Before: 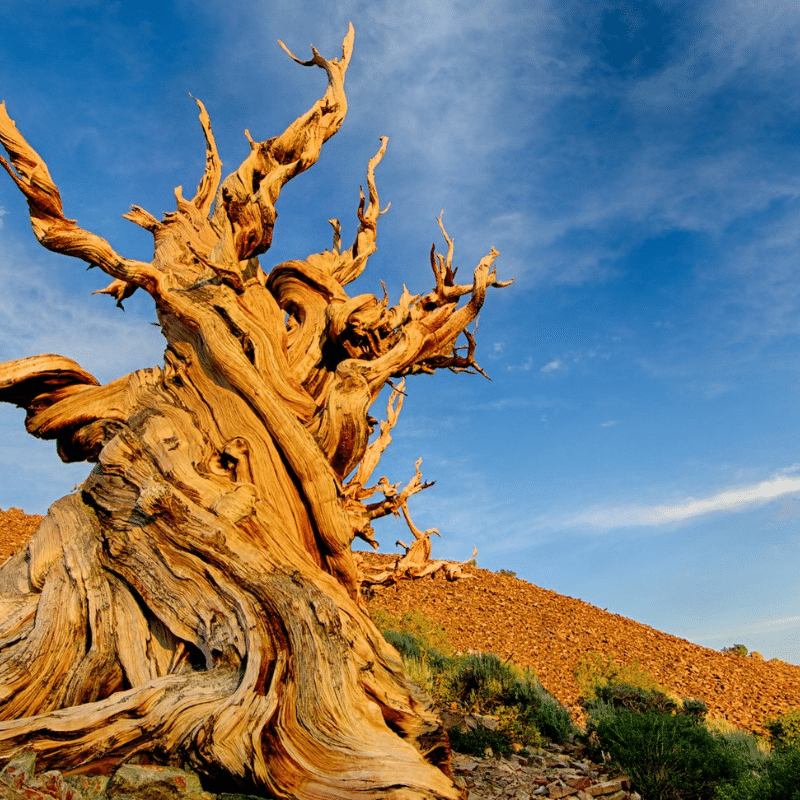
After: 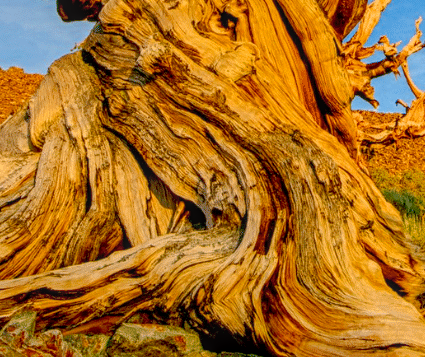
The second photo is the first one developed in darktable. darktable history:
local contrast: highlights 5%, shadows 1%, detail 133%
color balance rgb: power › hue 323.42°, highlights gain › luminance 14.967%, perceptual saturation grading › global saturation 9.425%, perceptual saturation grading › highlights -12.973%, perceptual saturation grading › mid-tones 14.203%, perceptual saturation grading › shadows 23.651%, perceptual brilliance grading › global brilliance 2.713%, perceptual brilliance grading › highlights -3.497%, perceptual brilliance grading › shadows 3.73%, global vibrance 20%
crop and rotate: top 55.157%, right 46.859%, bottom 0.099%
shadows and highlights: on, module defaults
